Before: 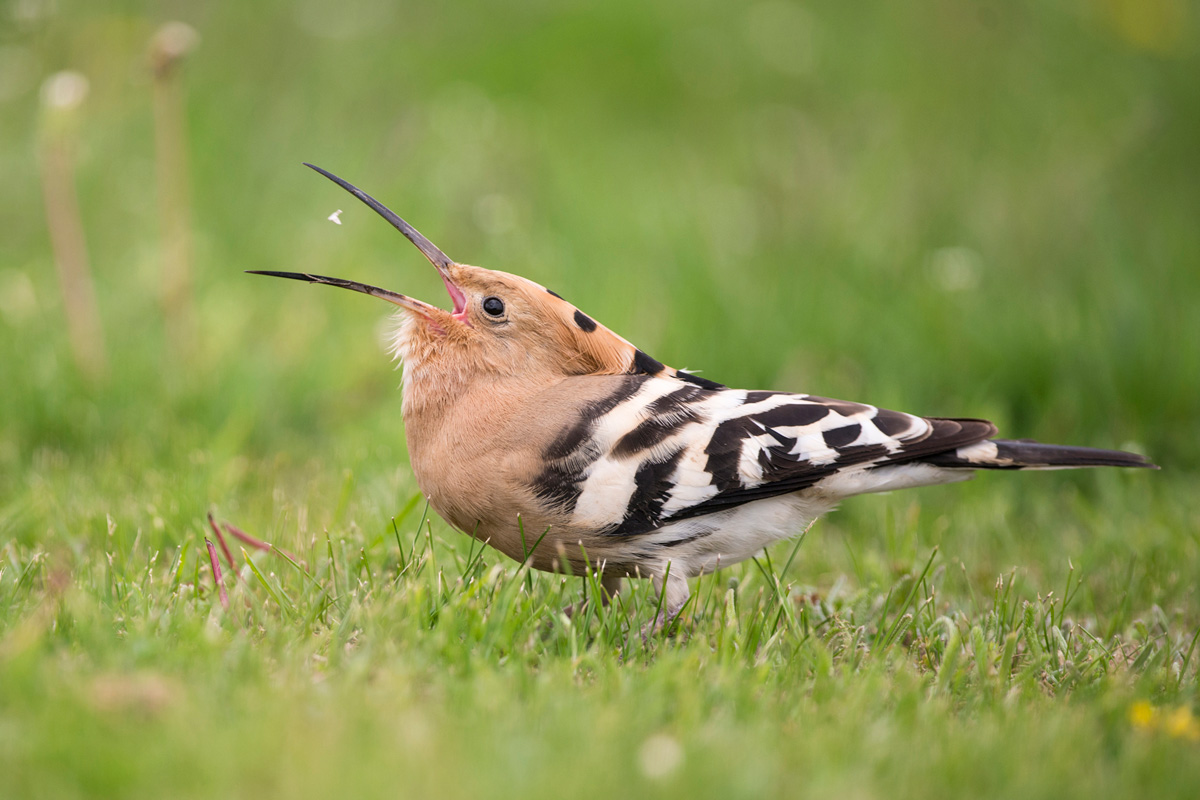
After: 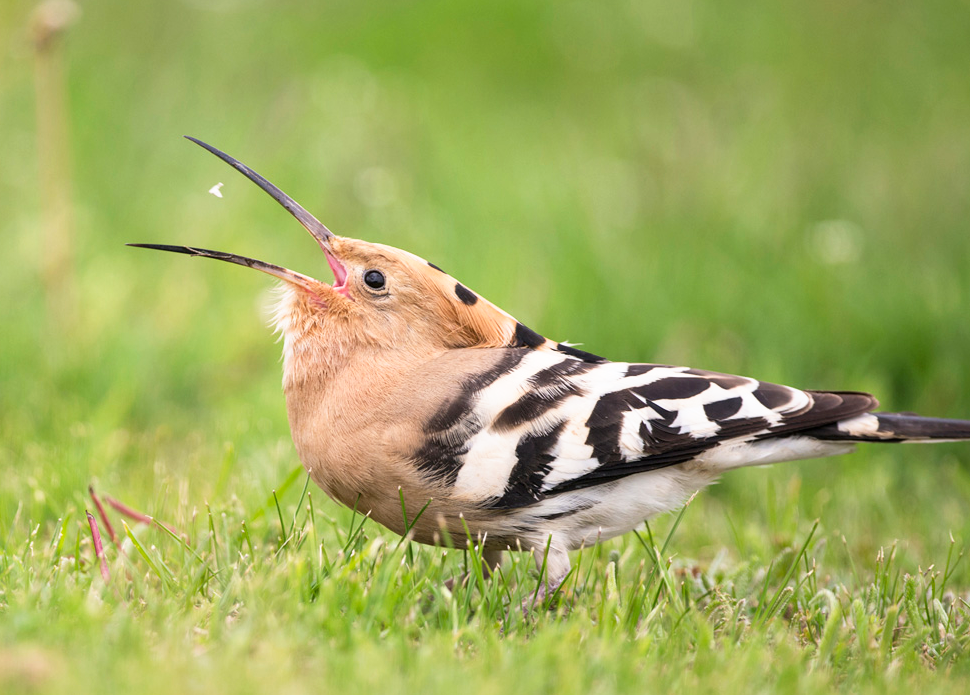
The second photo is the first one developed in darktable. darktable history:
base curve: curves: ch0 [(0, 0) (0.688, 0.865) (1, 1)], preserve colors none
crop: left 9.929%, top 3.475%, right 9.188%, bottom 9.529%
